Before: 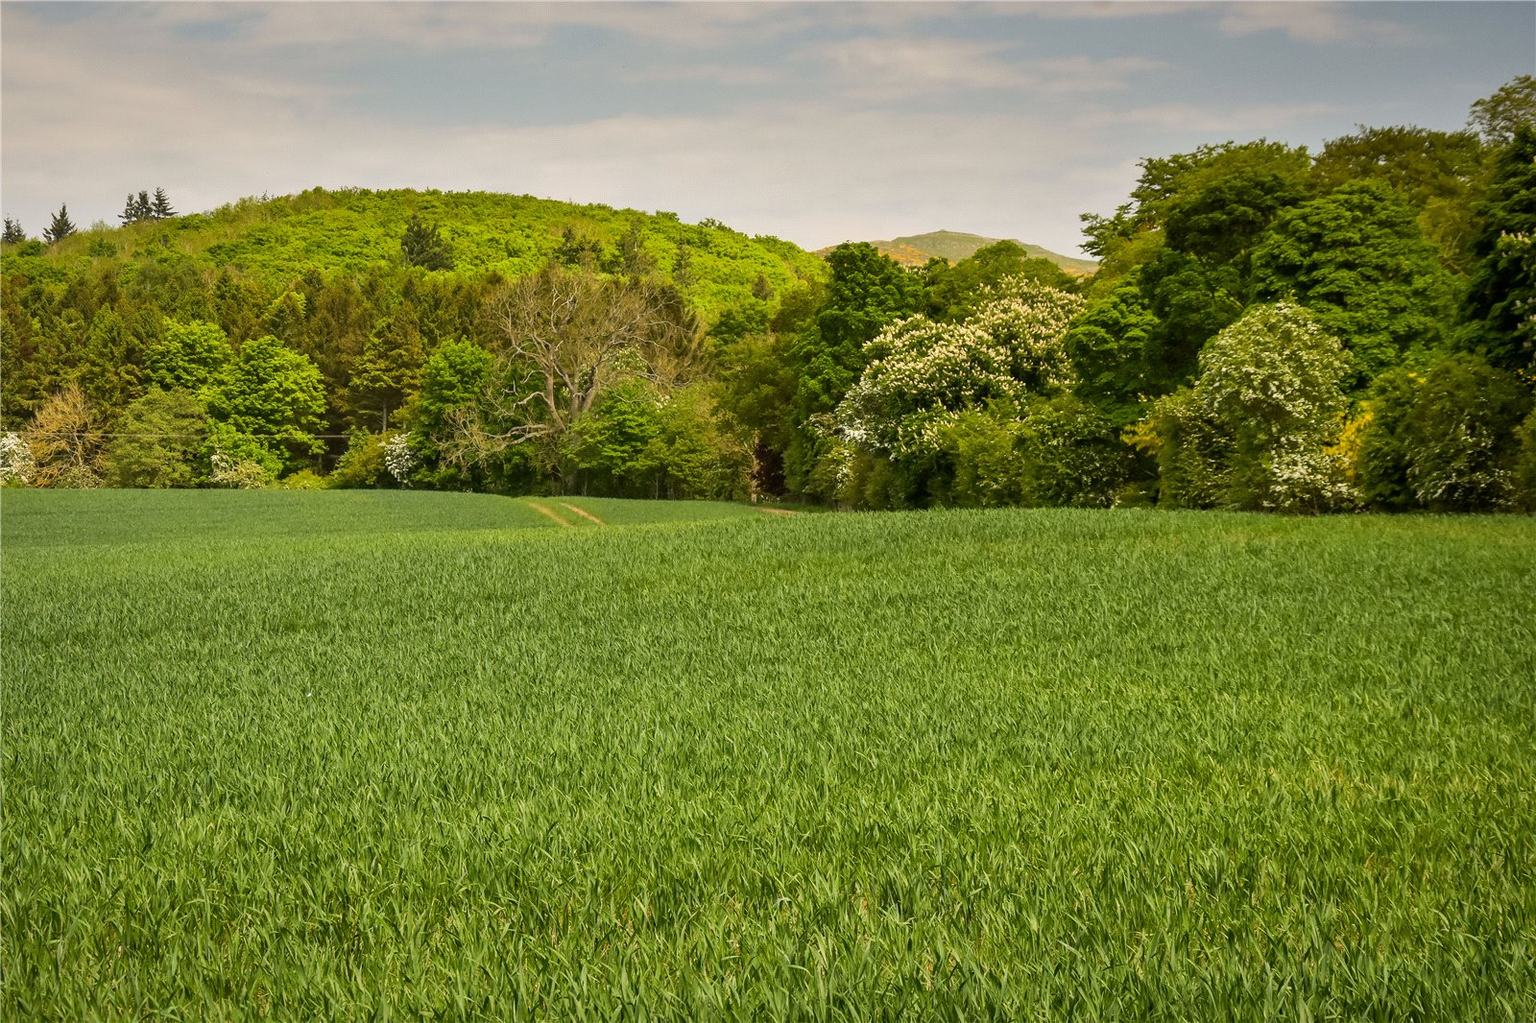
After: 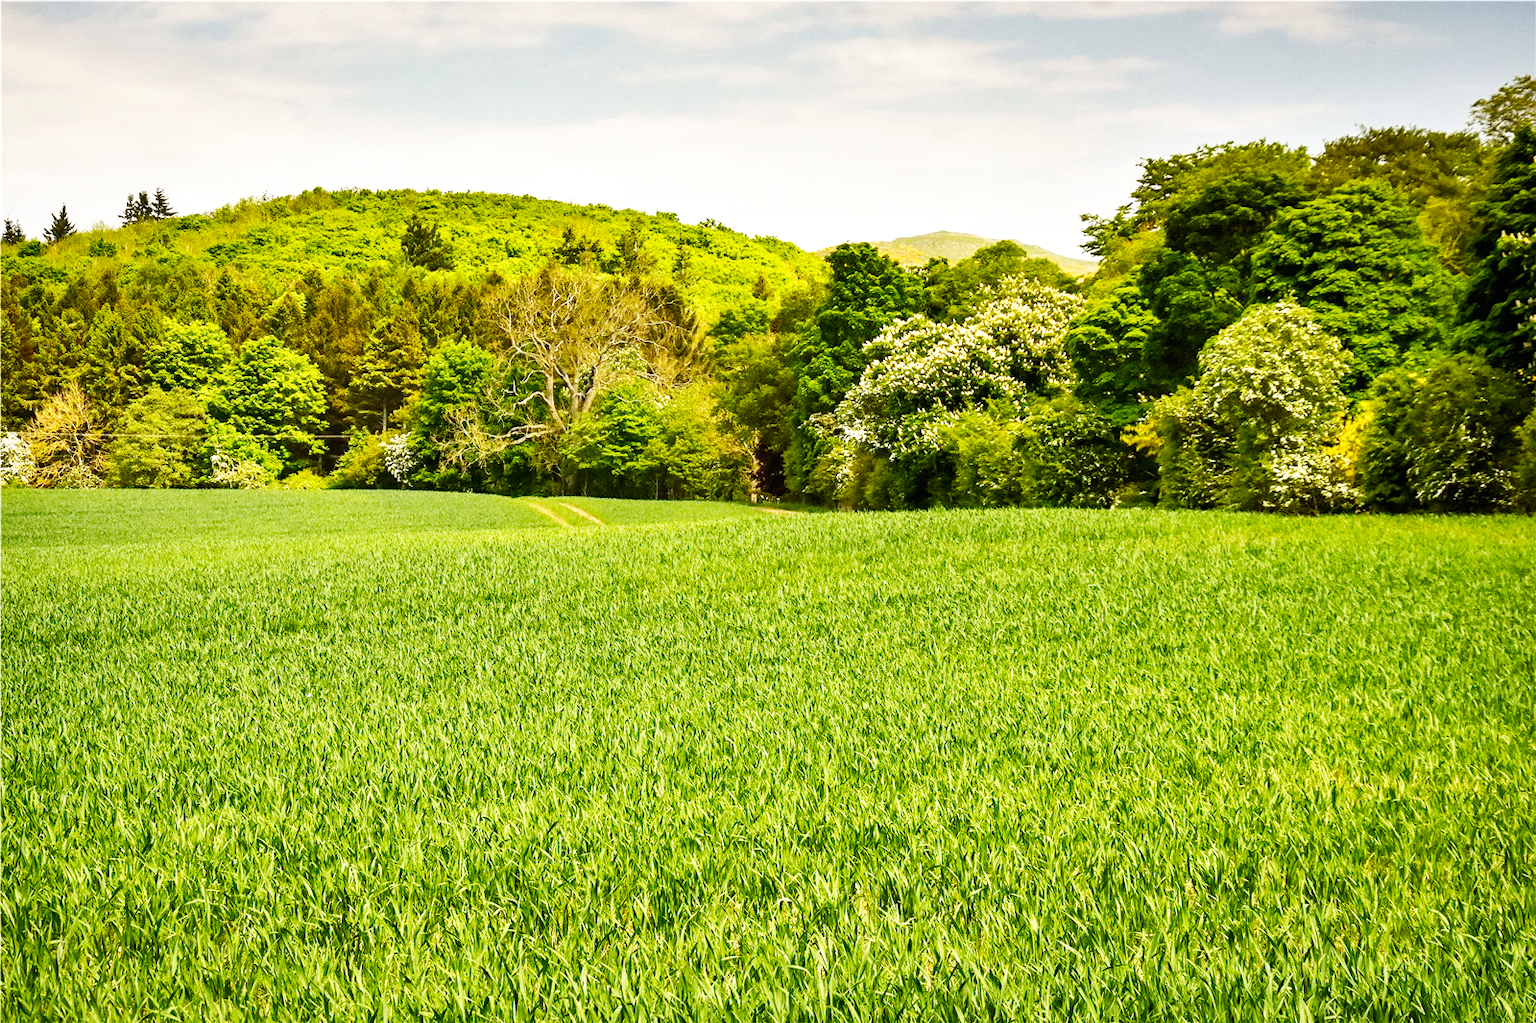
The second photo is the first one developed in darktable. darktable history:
base curve: curves: ch0 [(0, 0) (0.007, 0.004) (0.027, 0.03) (0.046, 0.07) (0.207, 0.54) (0.442, 0.872) (0.673, 0.972) (1, 1)], preserve colors none
shadows and highlights: shadows 13.47, white point adjustment 1.29, soften with gaussian
